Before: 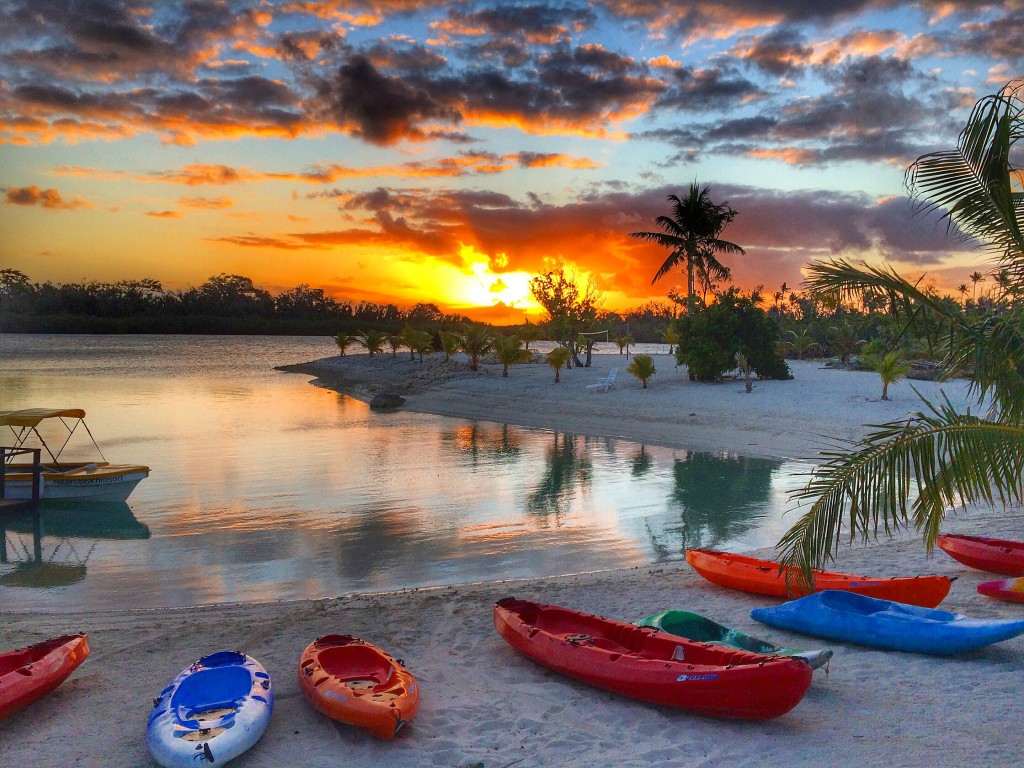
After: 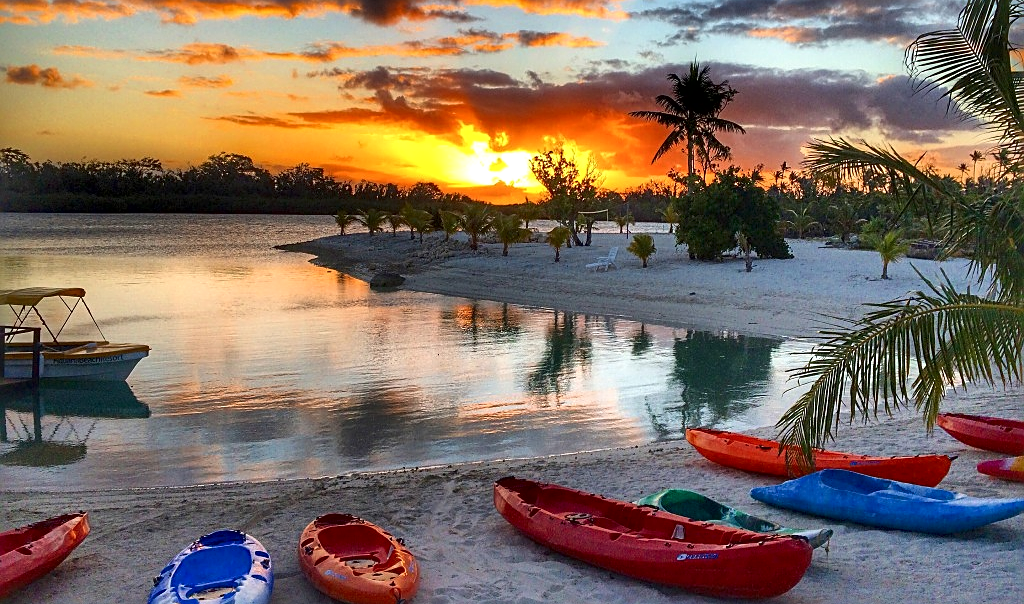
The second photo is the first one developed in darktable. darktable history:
sharpen: on, module defaults
crop and rotate: top 15.774%, bottom 5.506%
local contrast: mode bilateral grid, contrast 25, coarseness 60, detail 151%, midtone range 0.2
